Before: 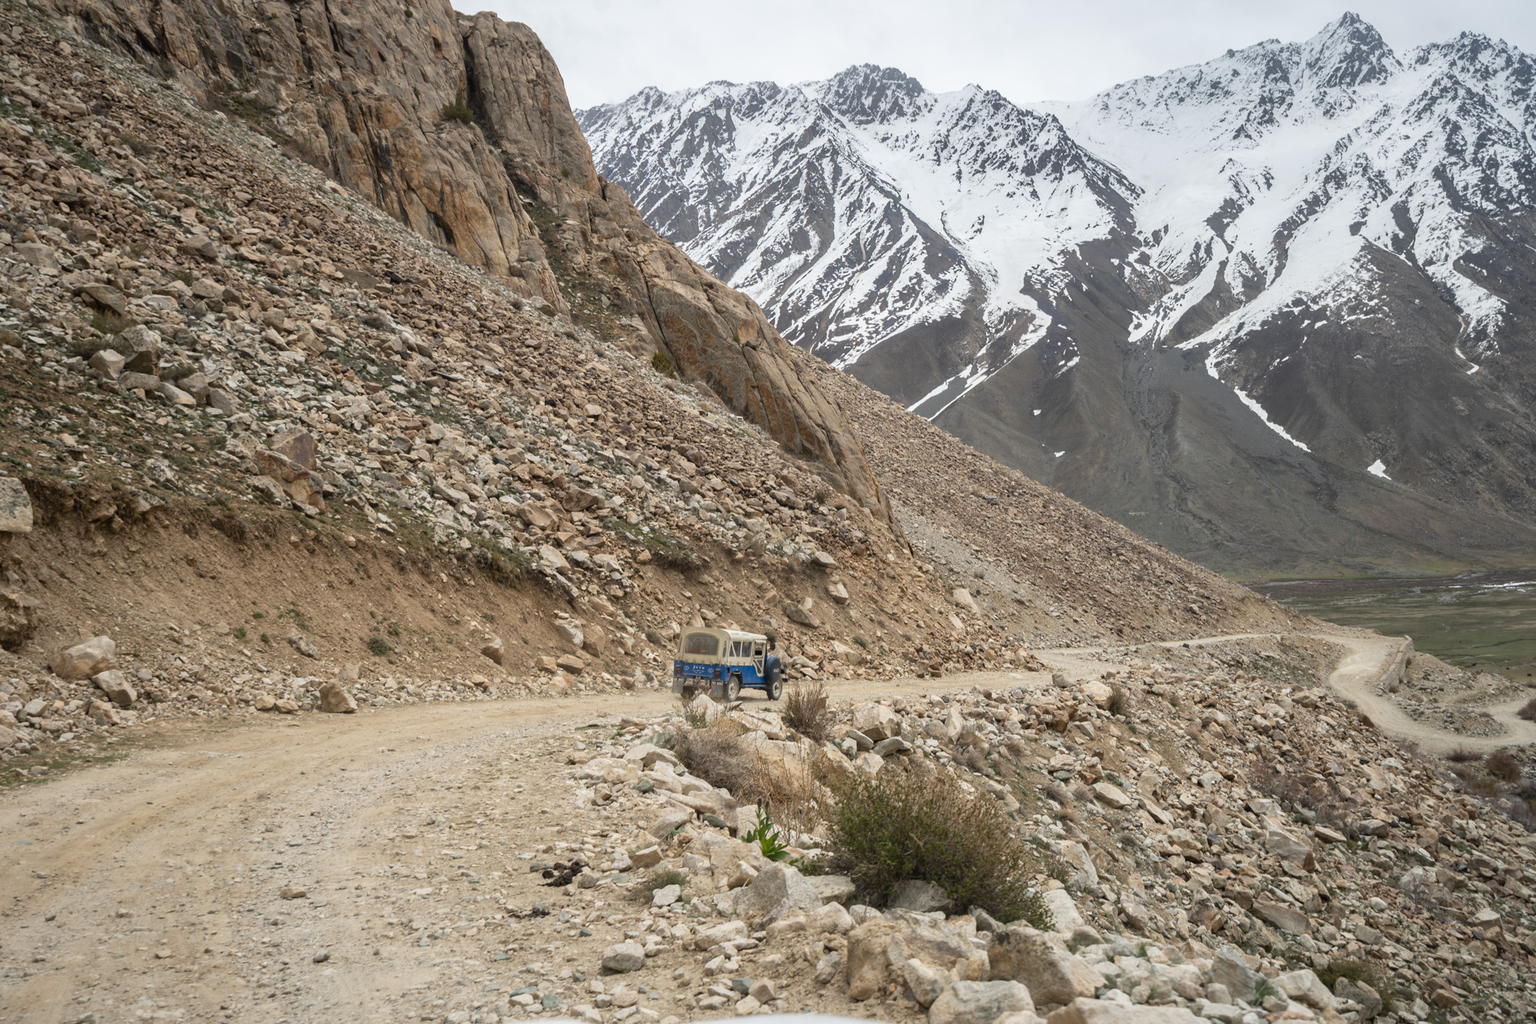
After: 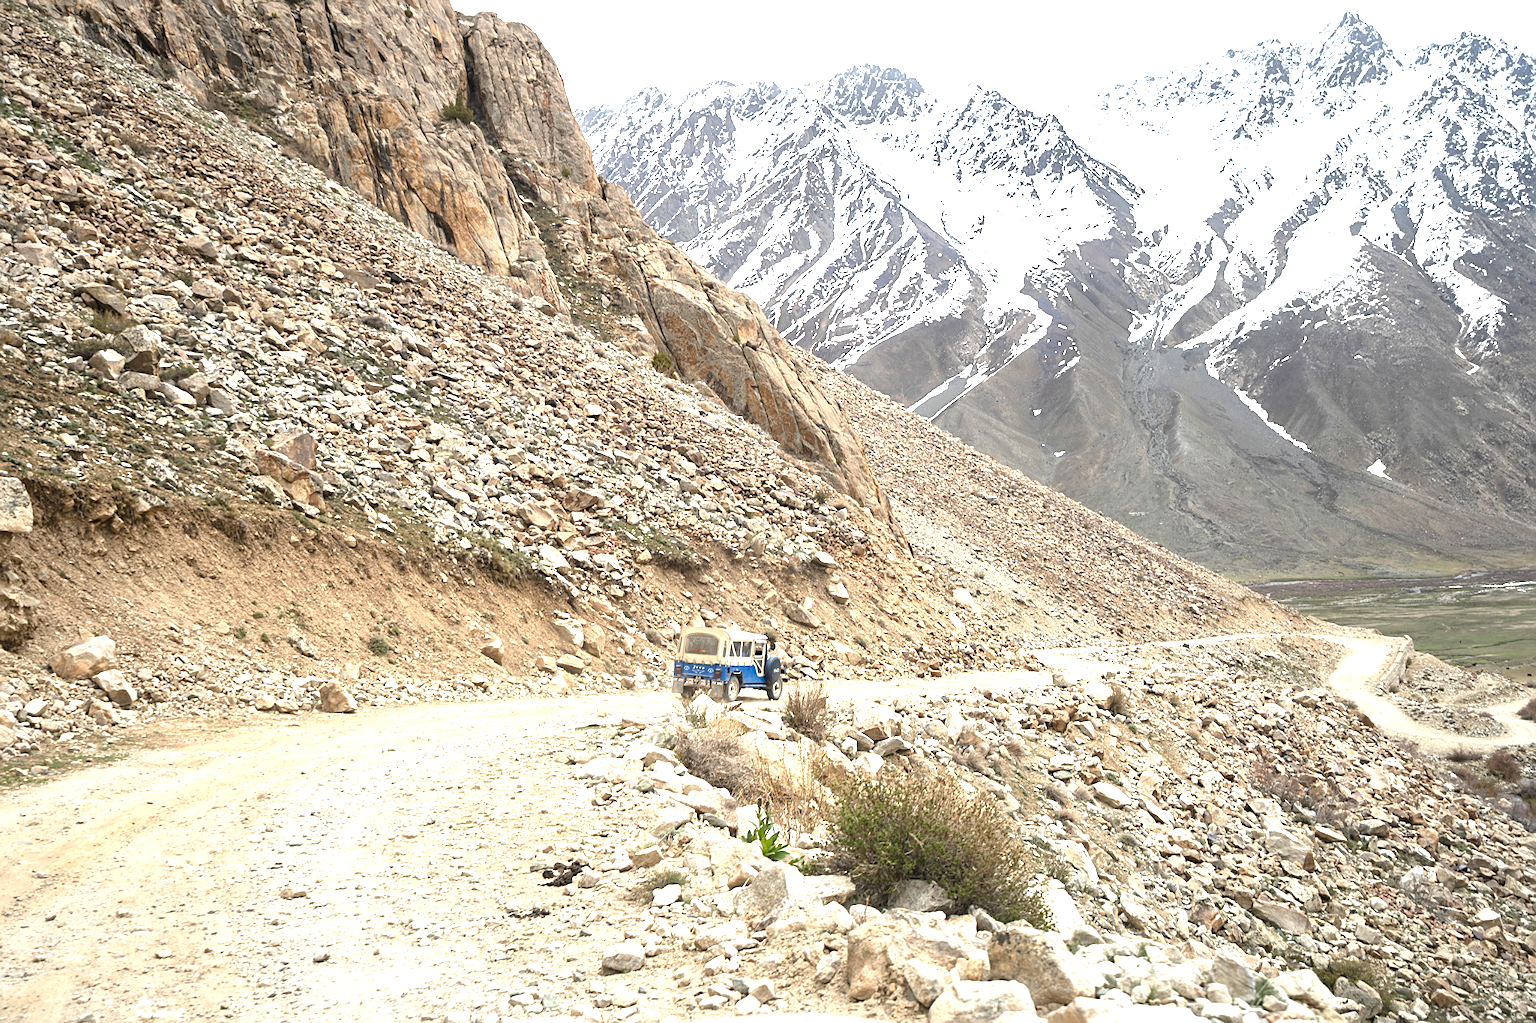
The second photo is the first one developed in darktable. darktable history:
exposure: black level correction 0, exposure 1.379 EV, compensate exposure bias true, compensate highlight preservation false
sharpen: on, module defaults
